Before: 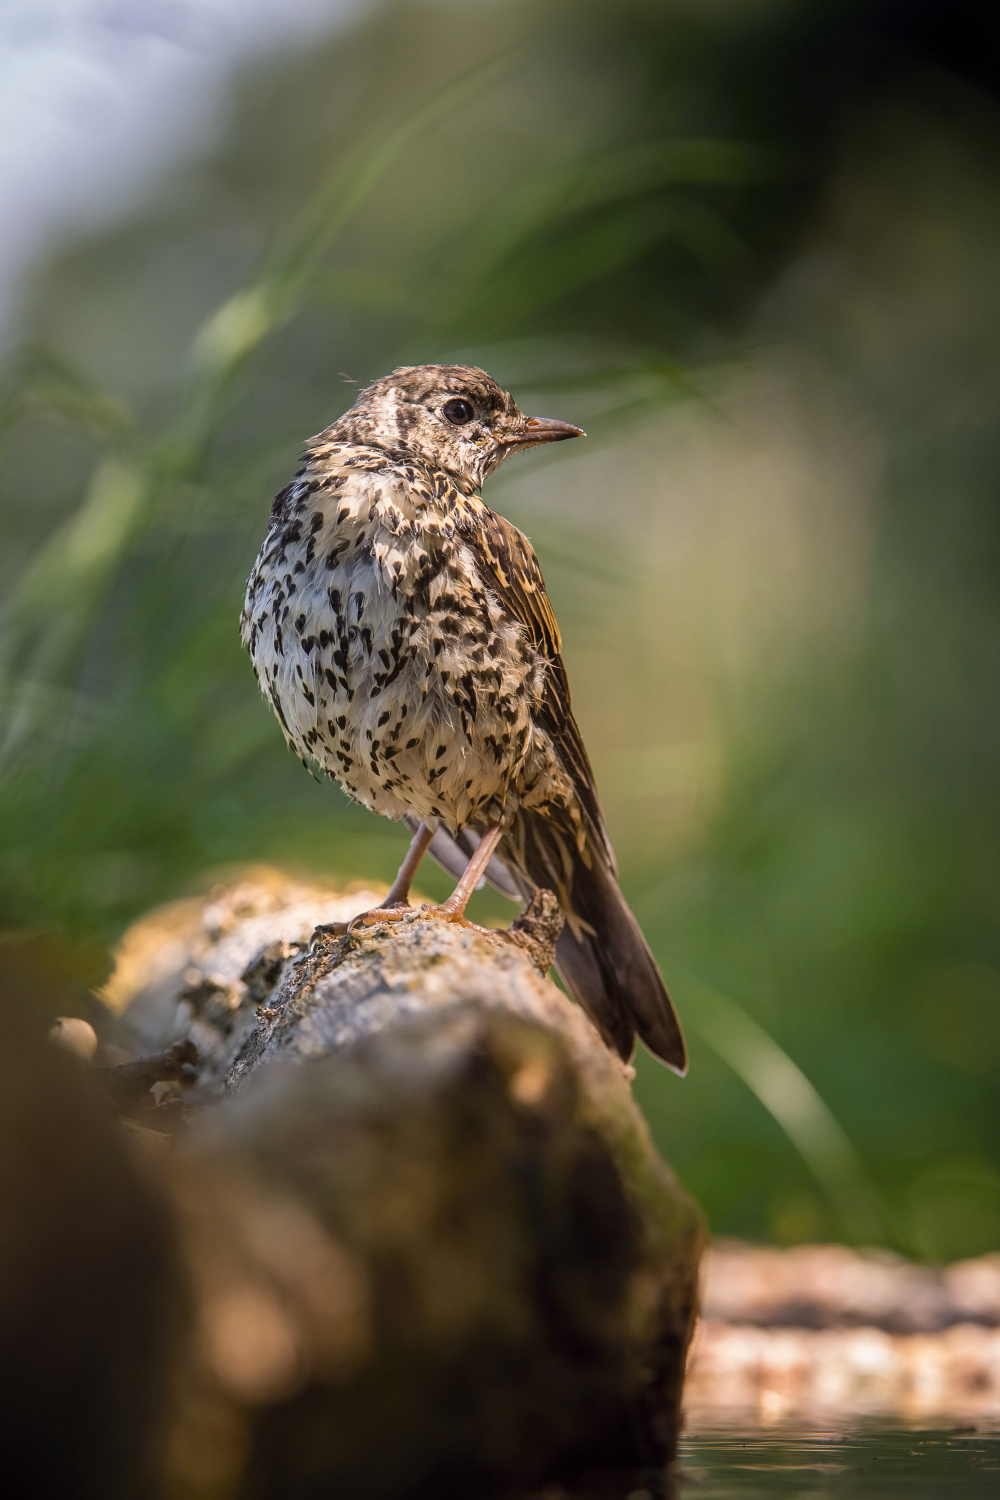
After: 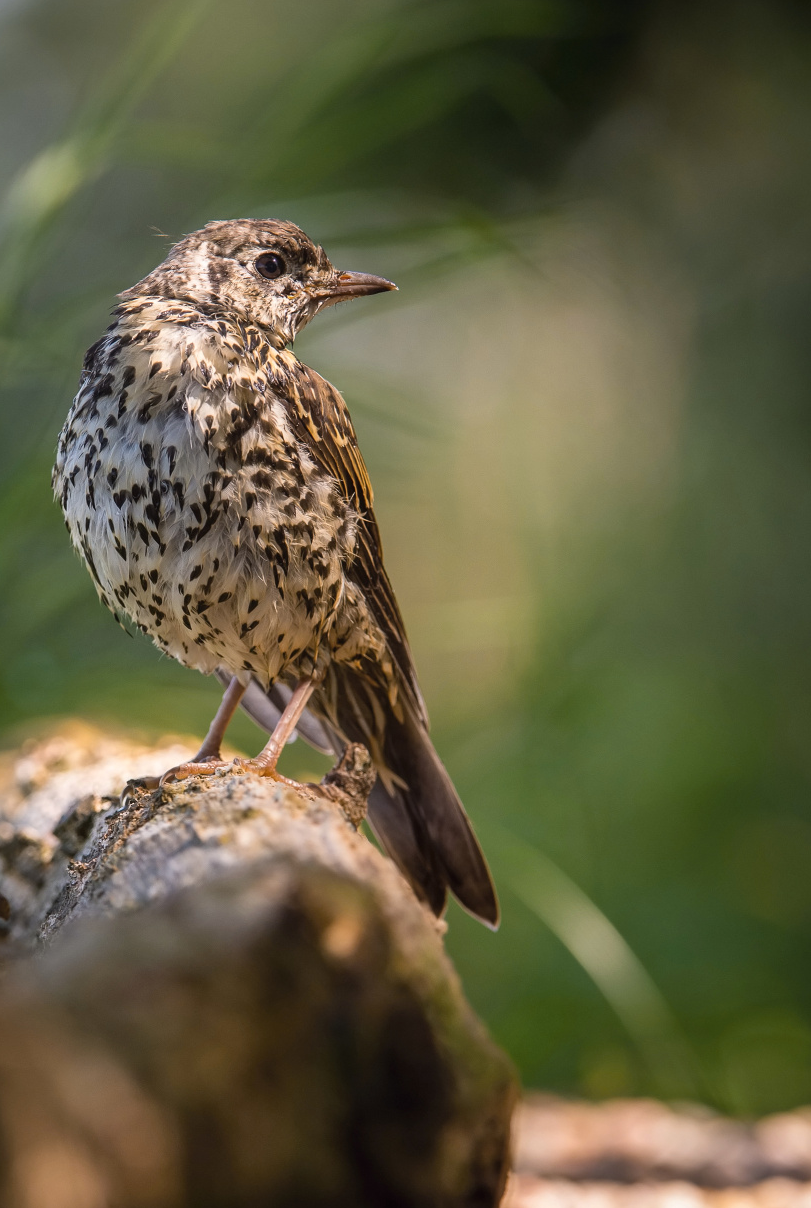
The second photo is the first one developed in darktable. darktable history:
crop: left 18.868%, top 9.798%, right 0%, bottom 9.617%
tone equalizer: on, module defaults
